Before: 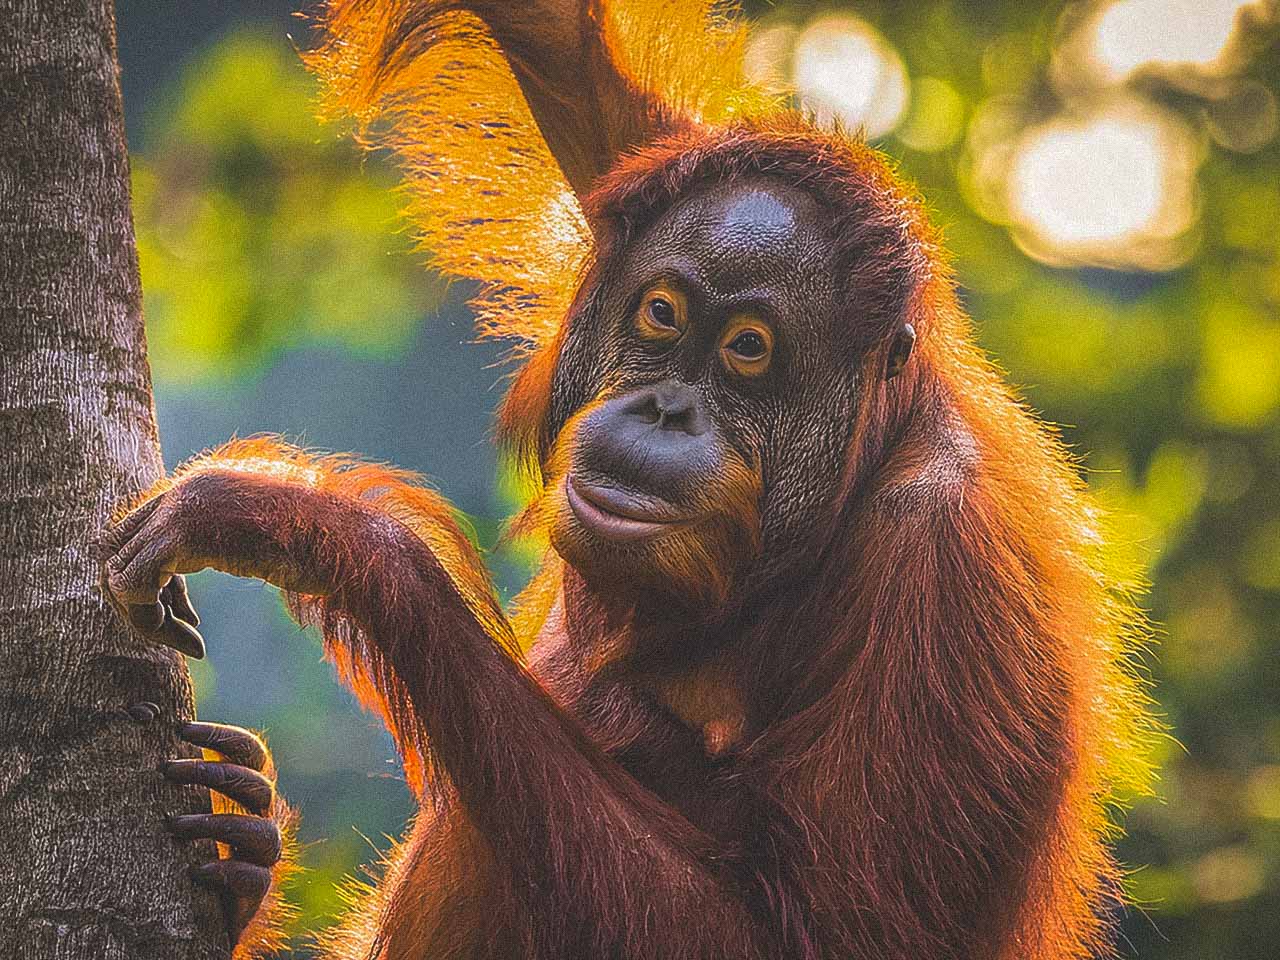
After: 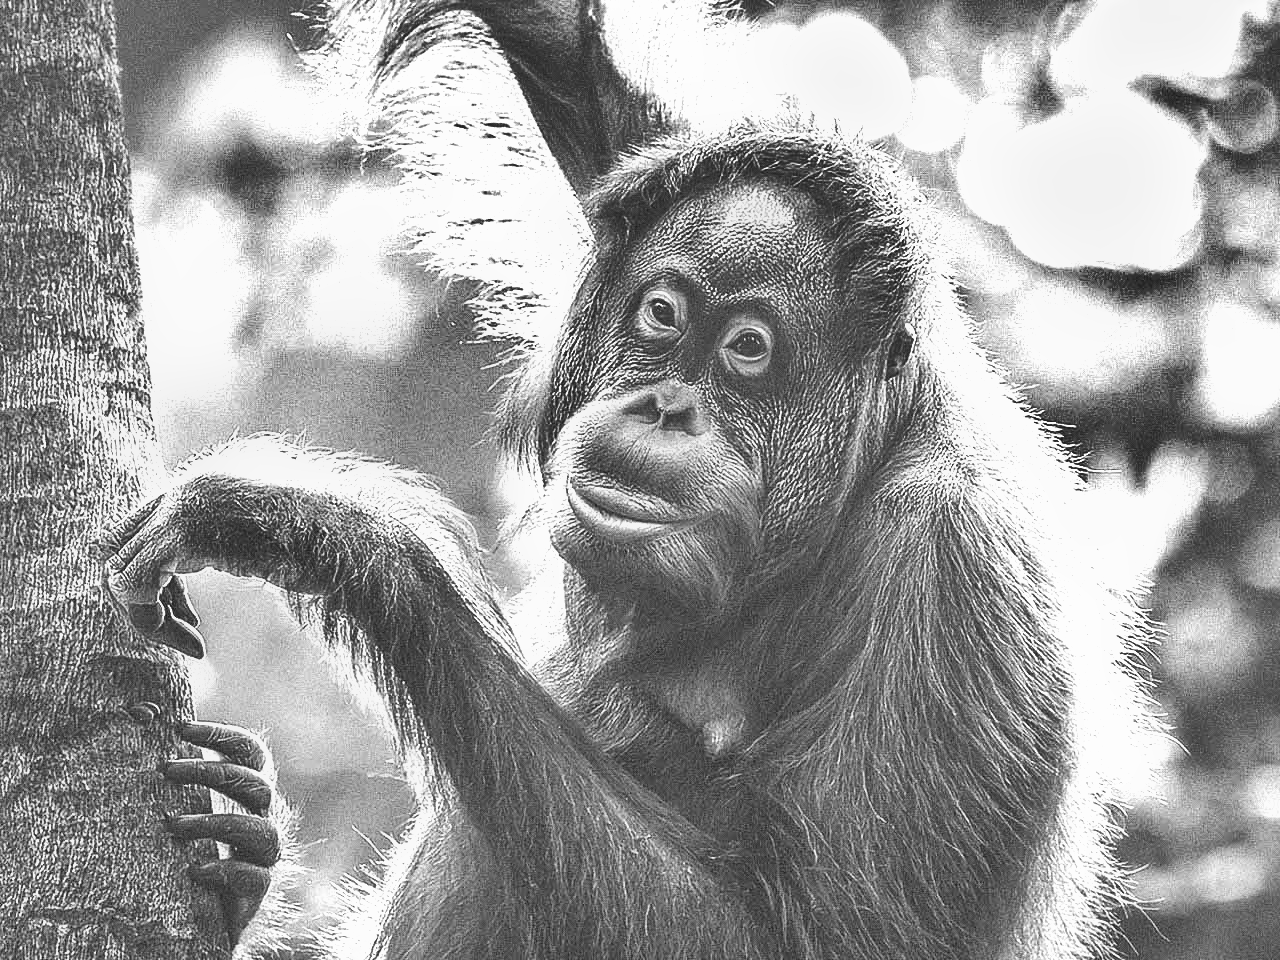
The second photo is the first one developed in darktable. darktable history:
shadows and highlights: radius 108.52, shadows 44.07, highlights -67.8, low approximation 0.01, soften with gaussian
exposure: black level correction 0.001, exposure 1.719 EV, compensate exposure bias true, compensate highlight preservation false
monochrome: a 30.25, b 92.03
contrast brightness saturation: contrast 0.14
